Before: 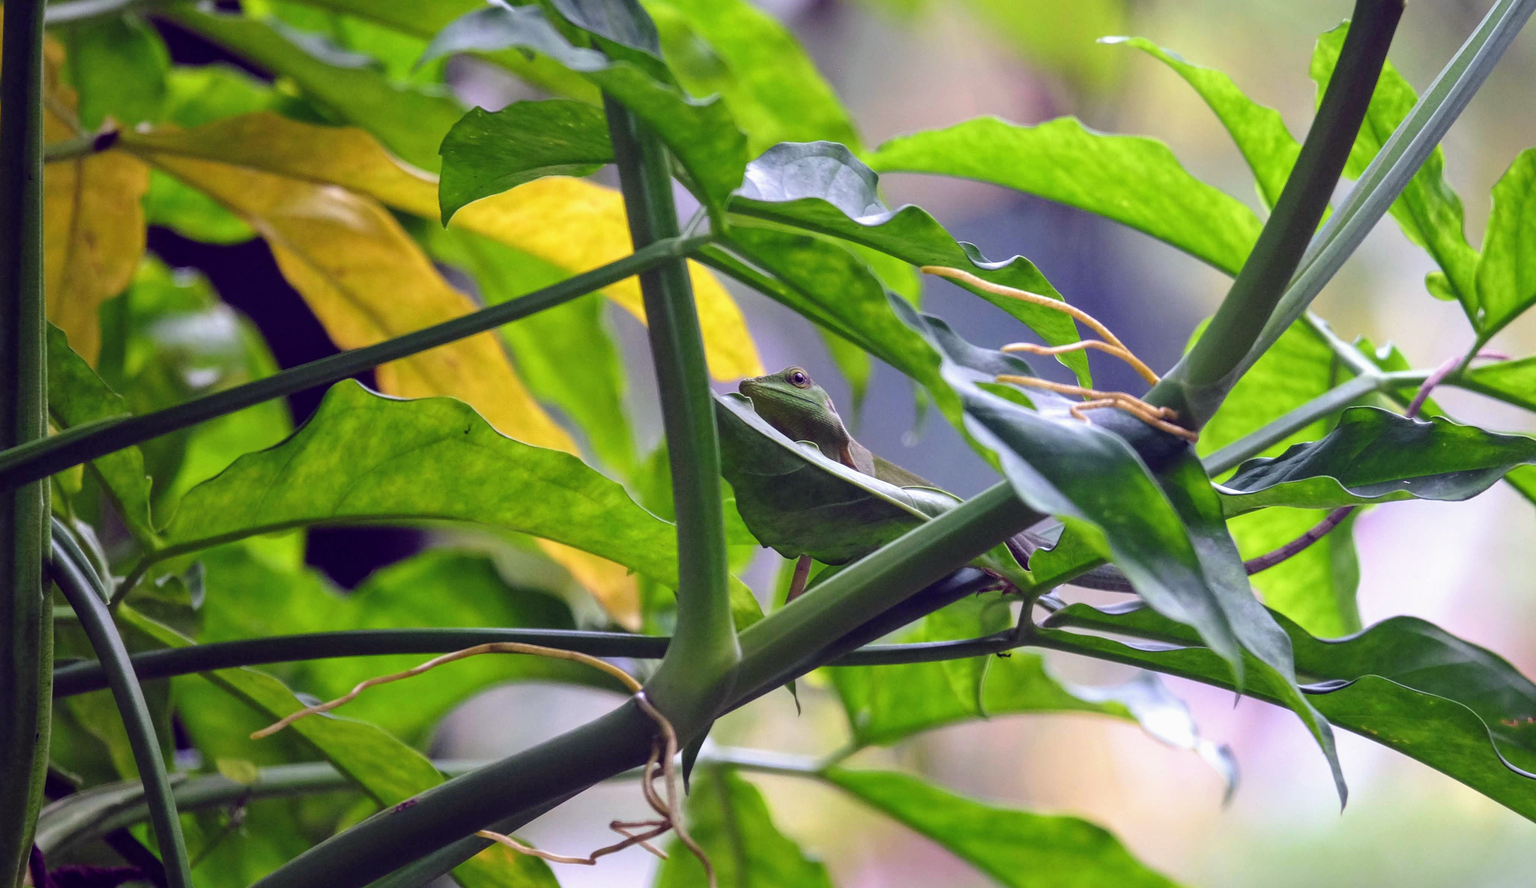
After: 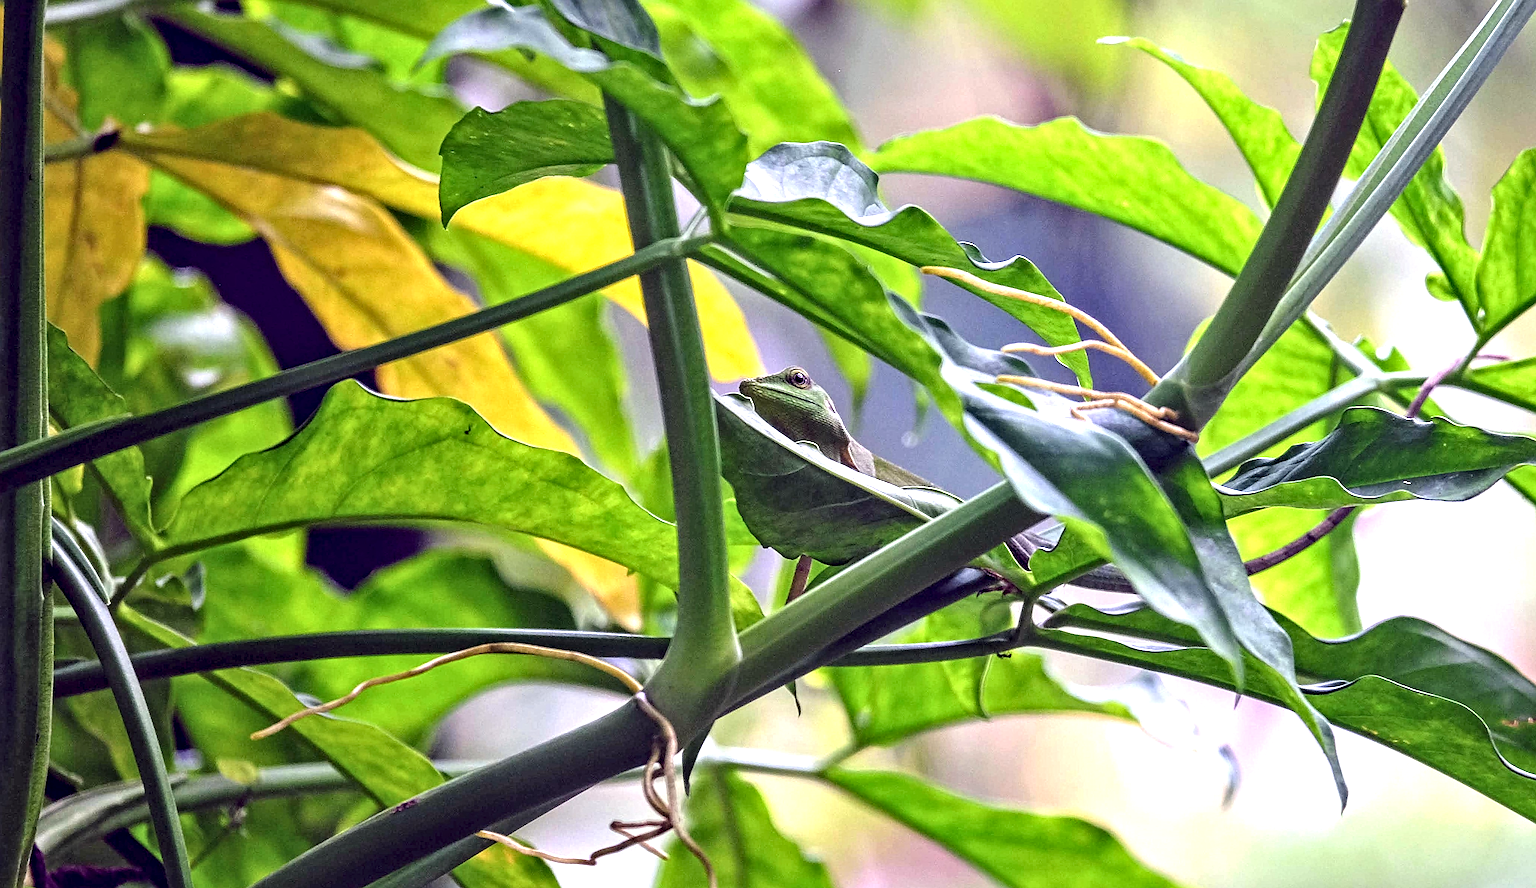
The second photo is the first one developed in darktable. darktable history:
contrast equalizer: octaves 7, y [[0.5, 0.542, 0.583, 0.625, 0.667, 0.708], [0.5 ×6], [0.5 ×6], [0 ×6], [0 ×6]]
sharpen: on, module defaults
exposure: black level correction 0.001, exposure 0.955 EV, compensate exposure bias true, compensate highlight preservation false
